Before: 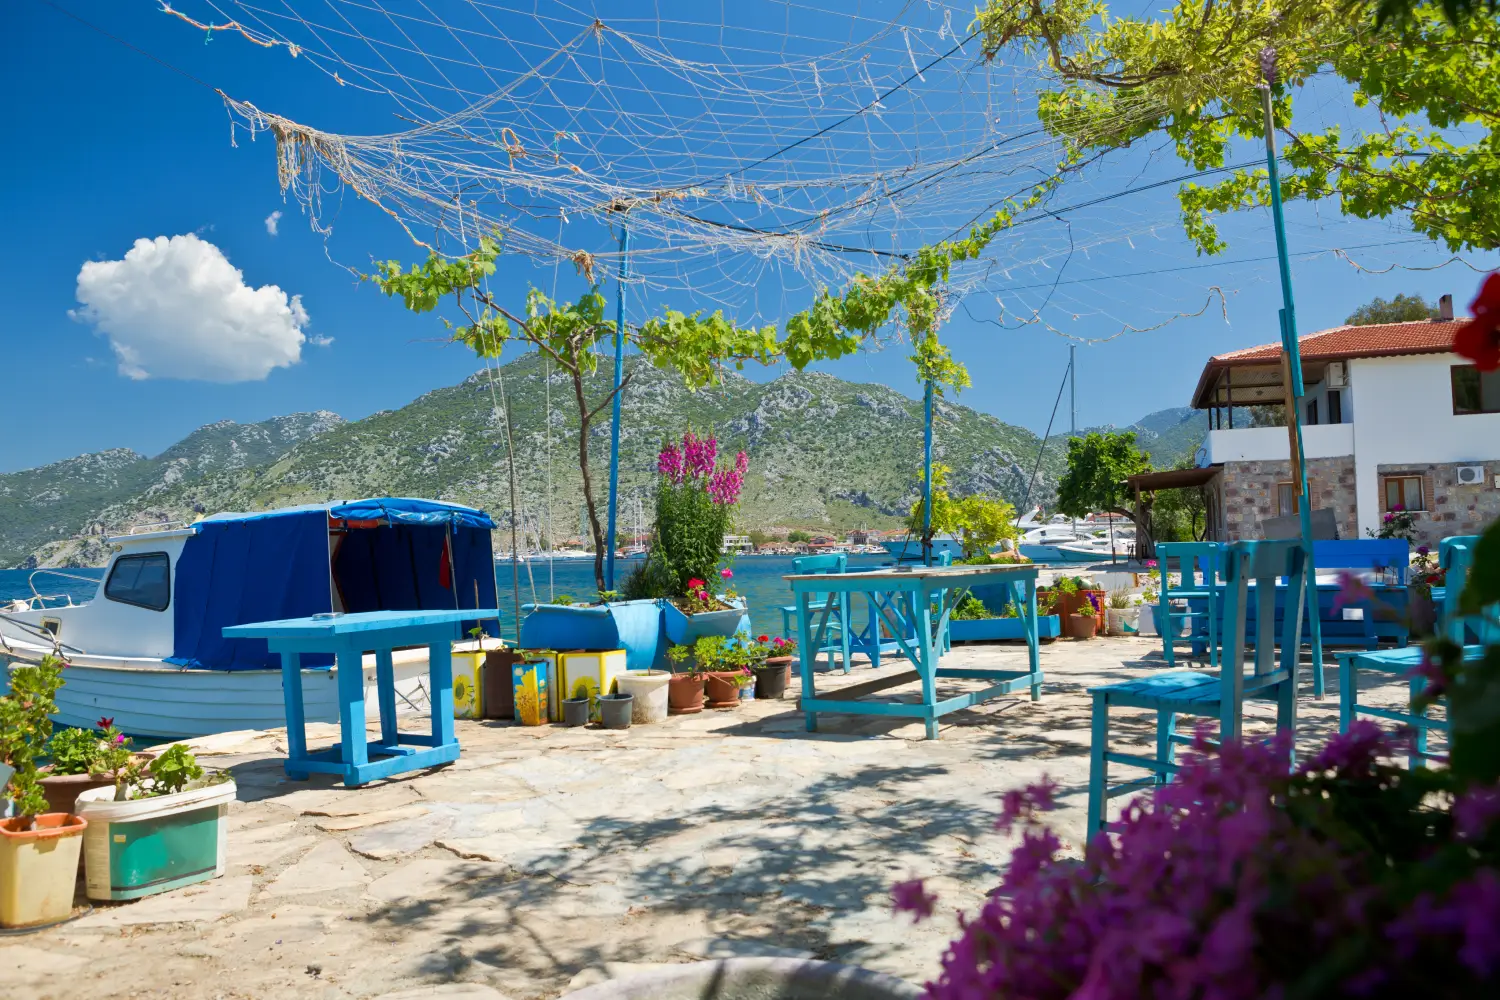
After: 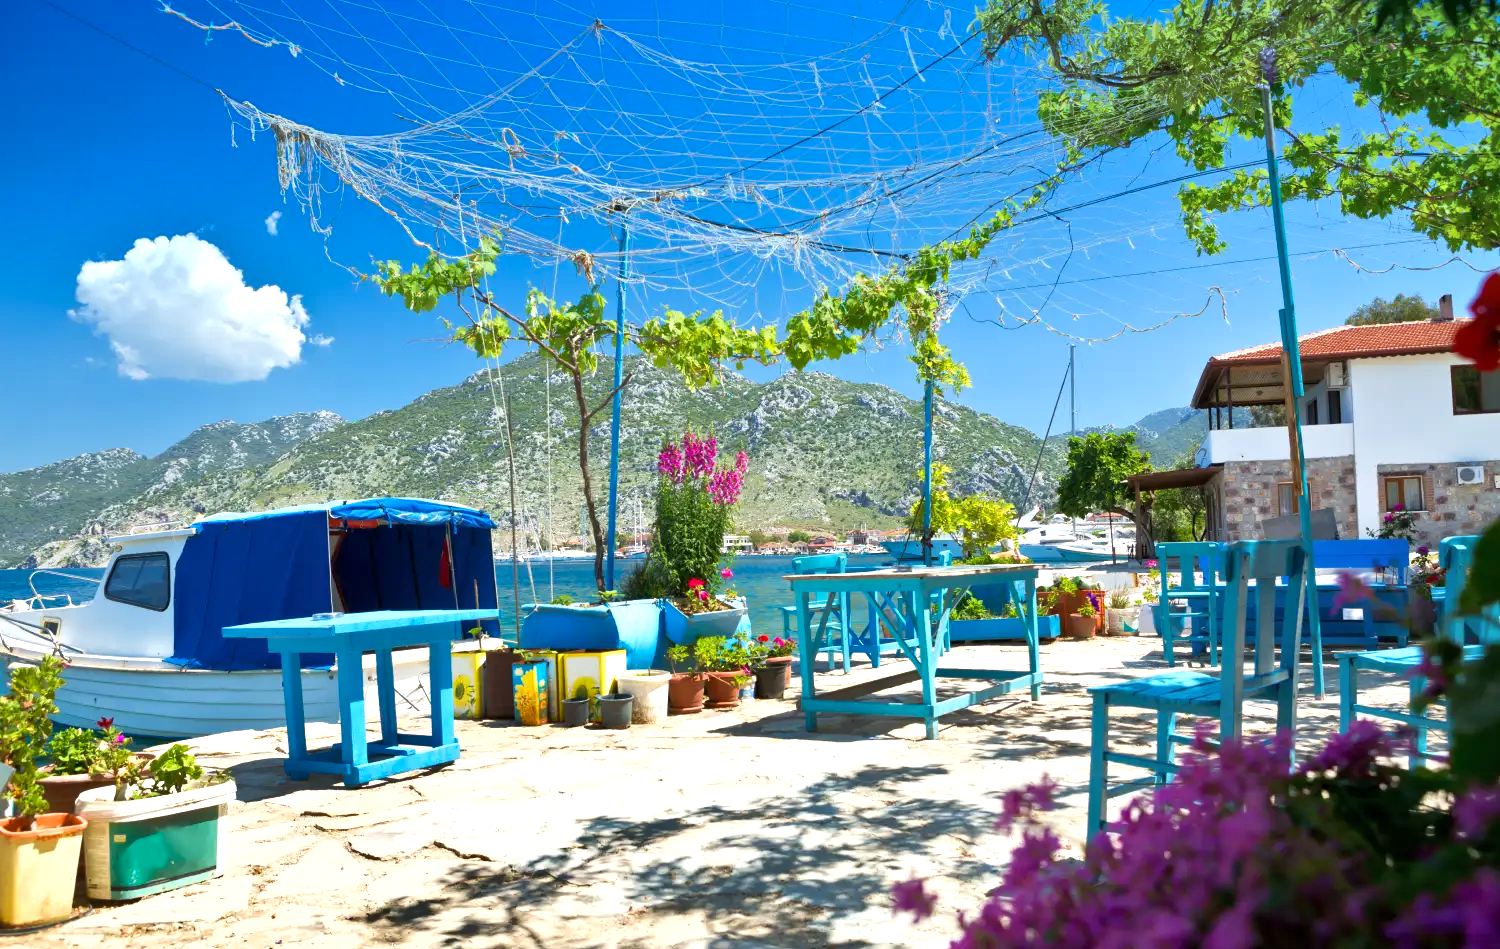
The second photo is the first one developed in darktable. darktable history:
exposure: exposure 0.74 EV, compensate highlight preservation false
crop and rotate: top 0%, bottom 5.097%
shadows and highlights: shadows 32.83, highlights -47.7, soften with gaussian
graduated density: density 2.02 EV, hardness 44%, rotation 0.374°, offset 8.21, hue 208.8°, saturation 97%
